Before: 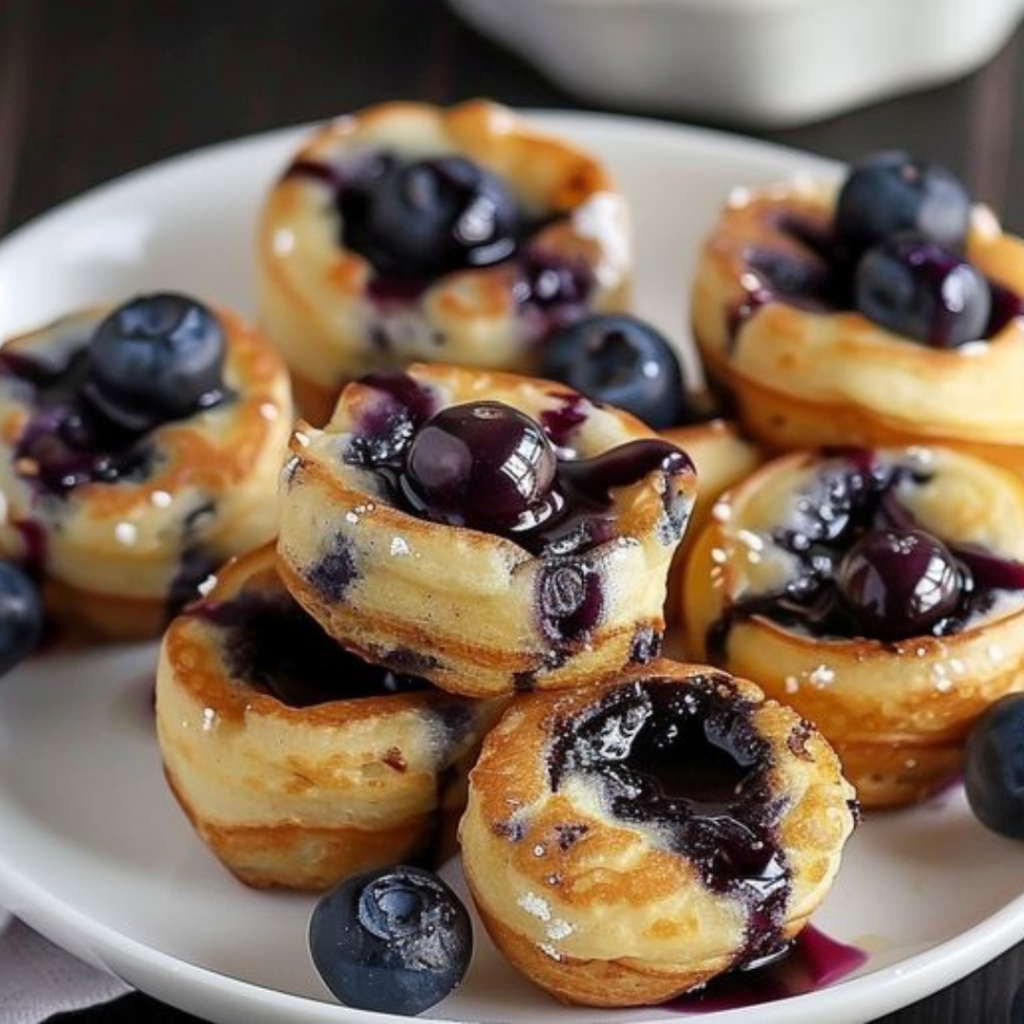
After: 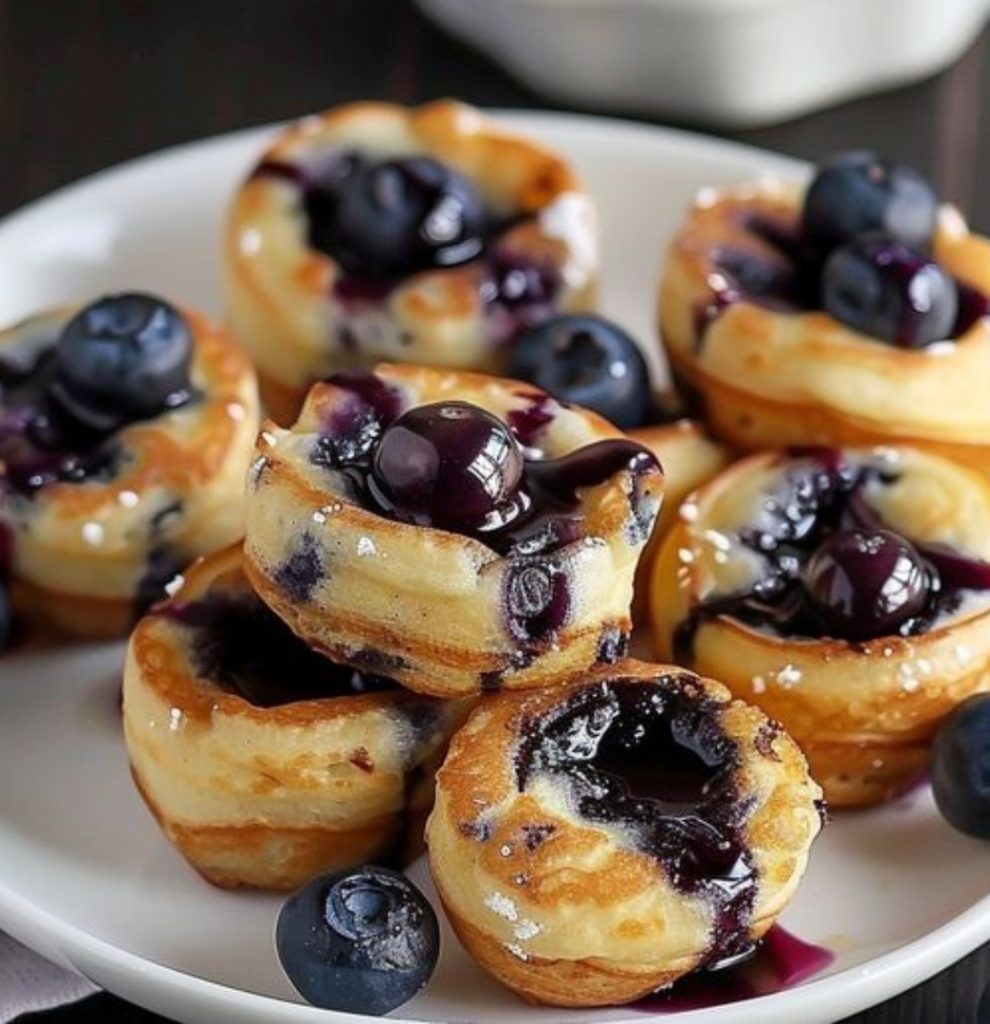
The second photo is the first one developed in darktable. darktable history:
crop and rotate: left 3.238%
